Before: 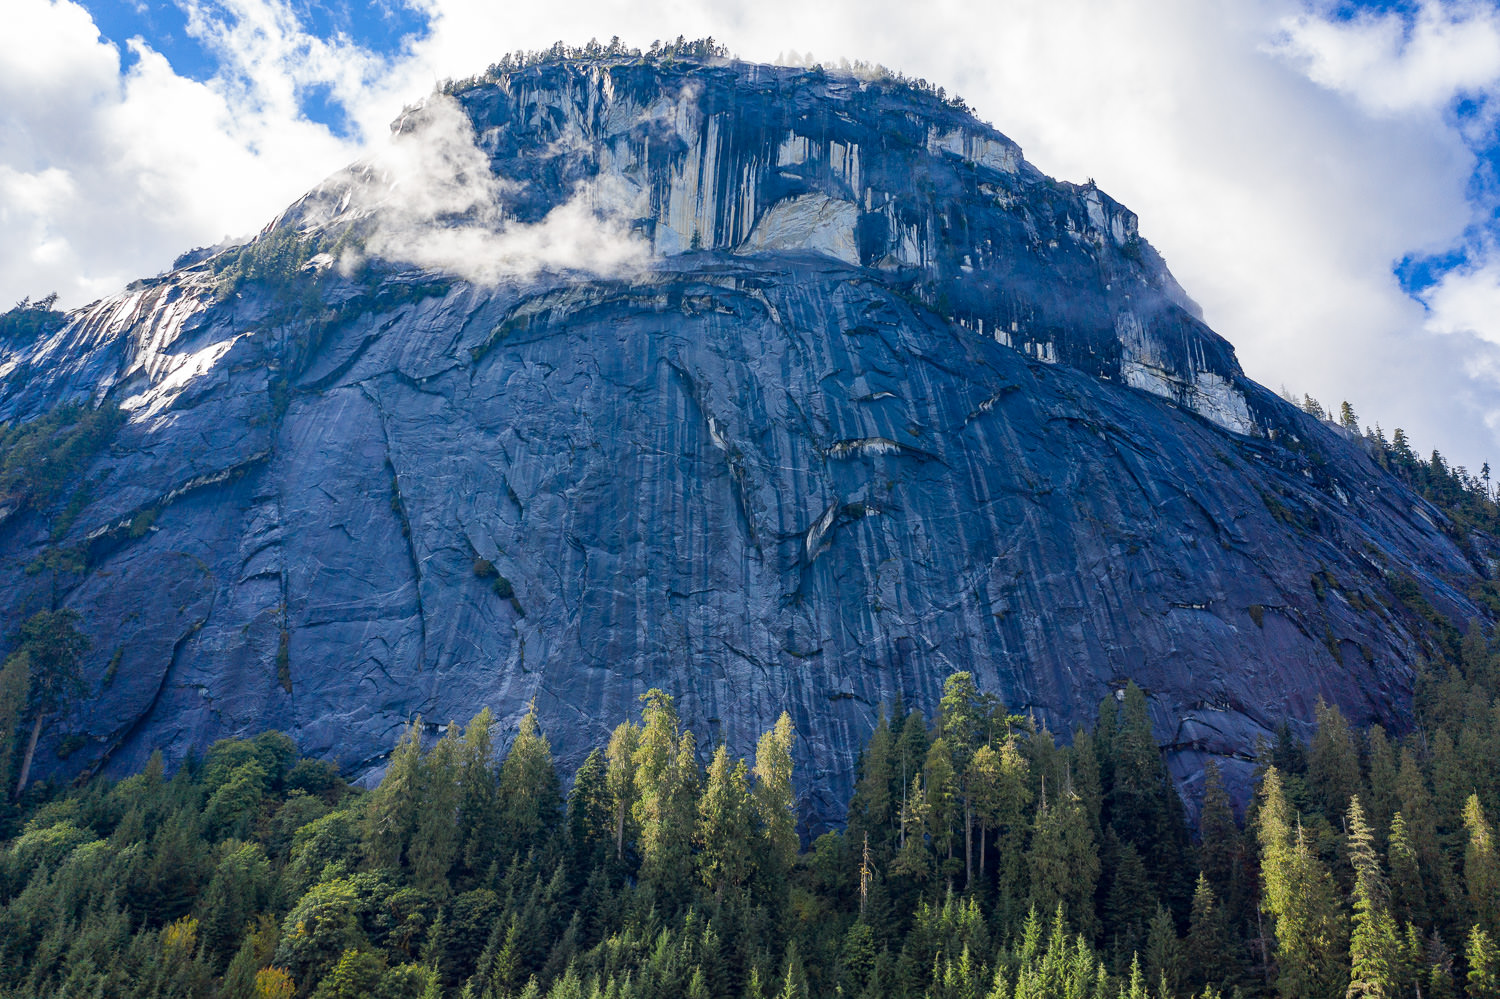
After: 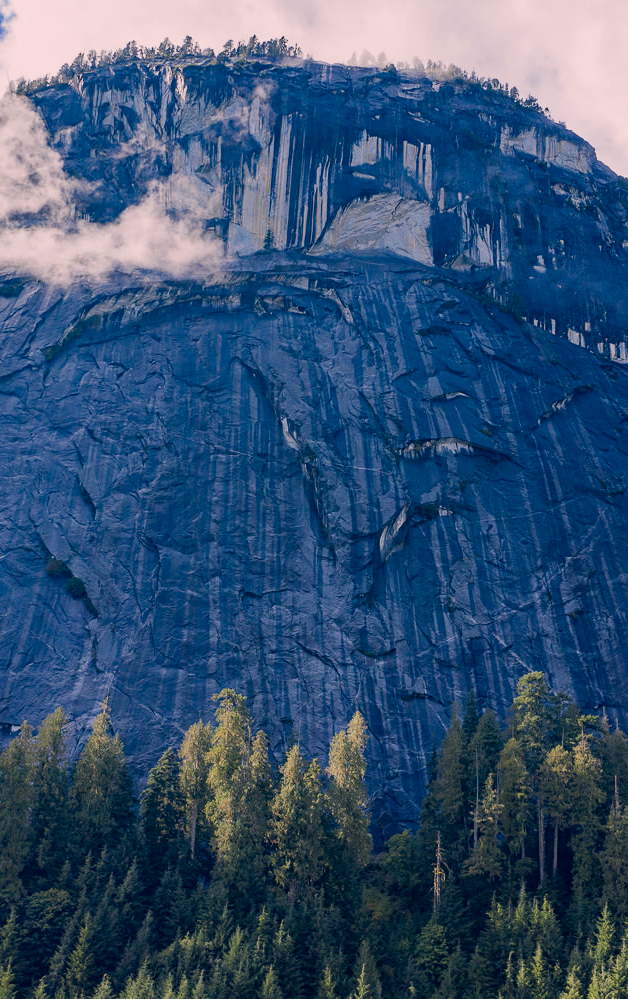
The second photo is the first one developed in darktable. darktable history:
exposure: exposure -0.373 EV, compensate highlight preservation false
color correction: highlights a* 13.69, highlights b* 6.08, shadows a* -4.92, shadows b* -15.45, saturation 0.865
crop: left 28.527%, right 29.556%
haze removal: compatibility mode true, adaptive false
